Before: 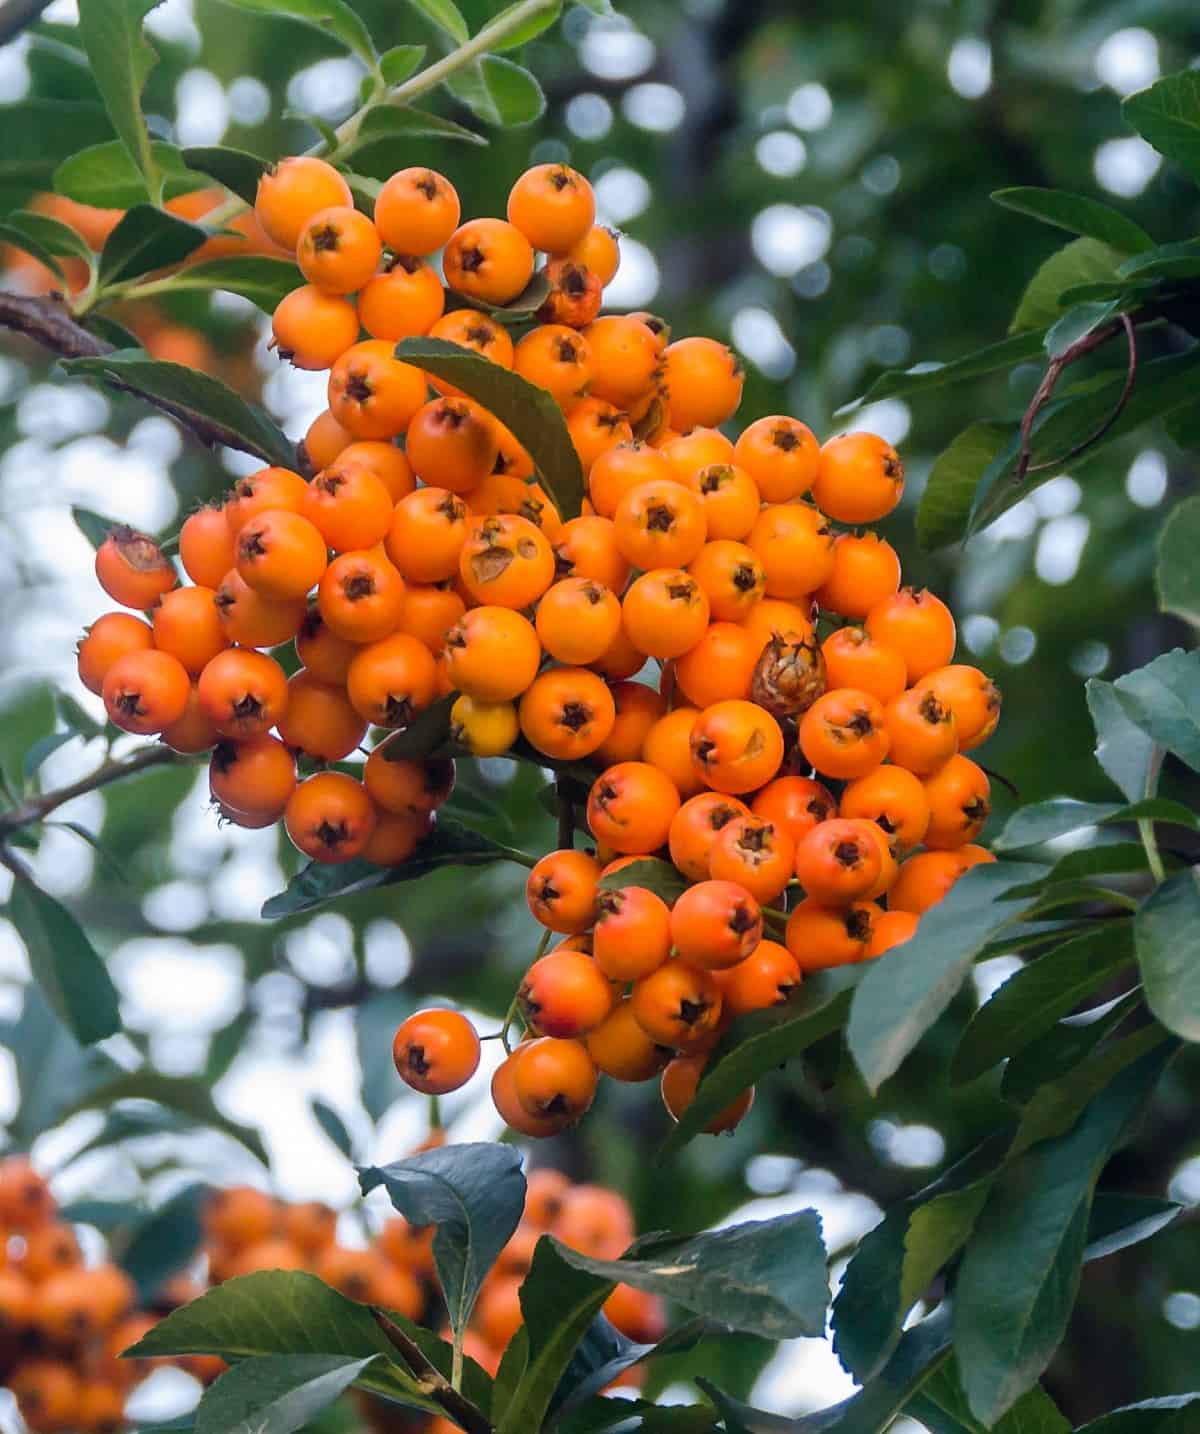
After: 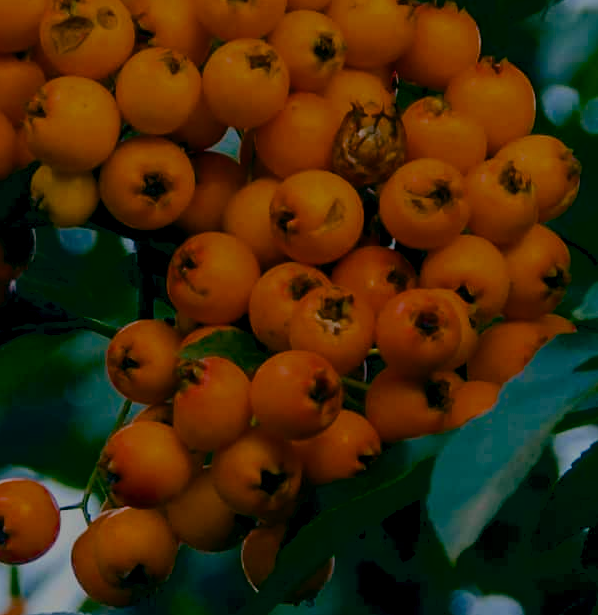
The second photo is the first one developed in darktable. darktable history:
crop: left 35.008%, top 37.01%, right 15.081%, bottom 20.053%
exposure: exposure -1.539 EV, compensate highlight preservation false
color balance rgb: global offset › luminance -0.349%, global offset › chroma 0.119%, global offset › hue 167.67°, perceptual saturation grading › global saturation 20%, perceptual saturation grading › highlights -25.843%, perceptual saturation grading › shadows 25.384%, global vibrance 10.34%, saturation formula JzAzBz (2021)
color zones: curves: ch0 [(0.004, 0.388) (0.125, 0.392) (0.25, 0.404) (0.375, 0.5) (0.5, 0.5) (0.625, 0.5) (0.75, 0.5) (0.875, 0.5)]; ch1 [(0, 0.5) (0.125, 0.5) (0.25, 0.5) (0.375, 0.124) (0.524, 0.124) (0.645, 0.128) (0.789, 0.132) (0.914, 0.096) (0.998, 0.068)], mix -137.47%
